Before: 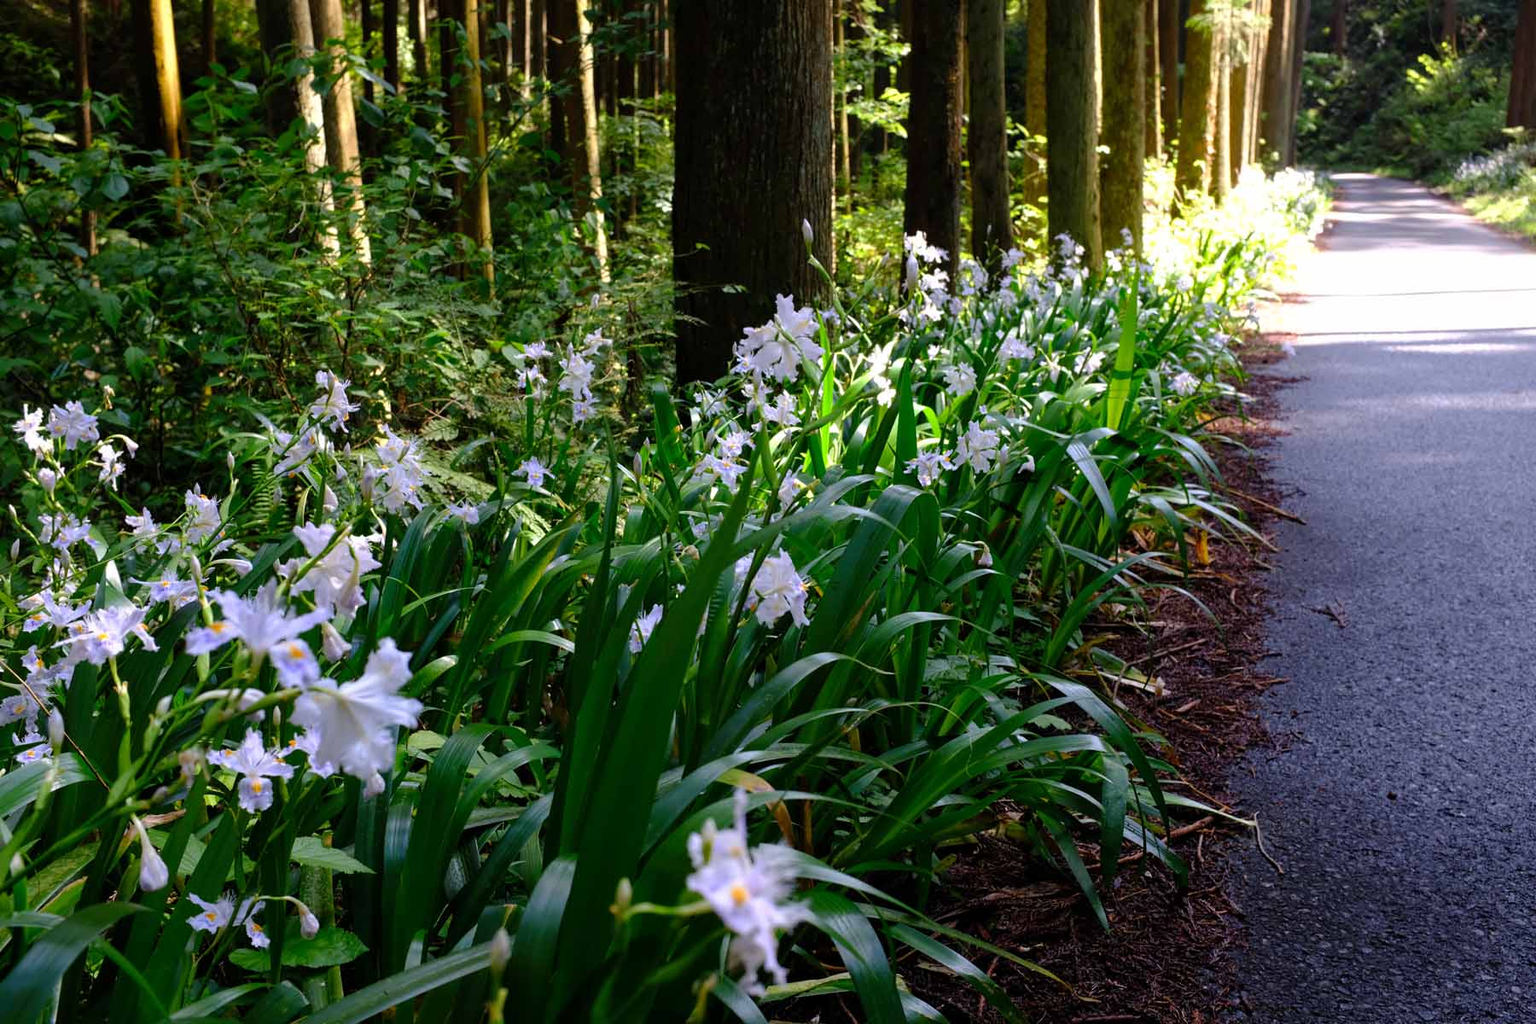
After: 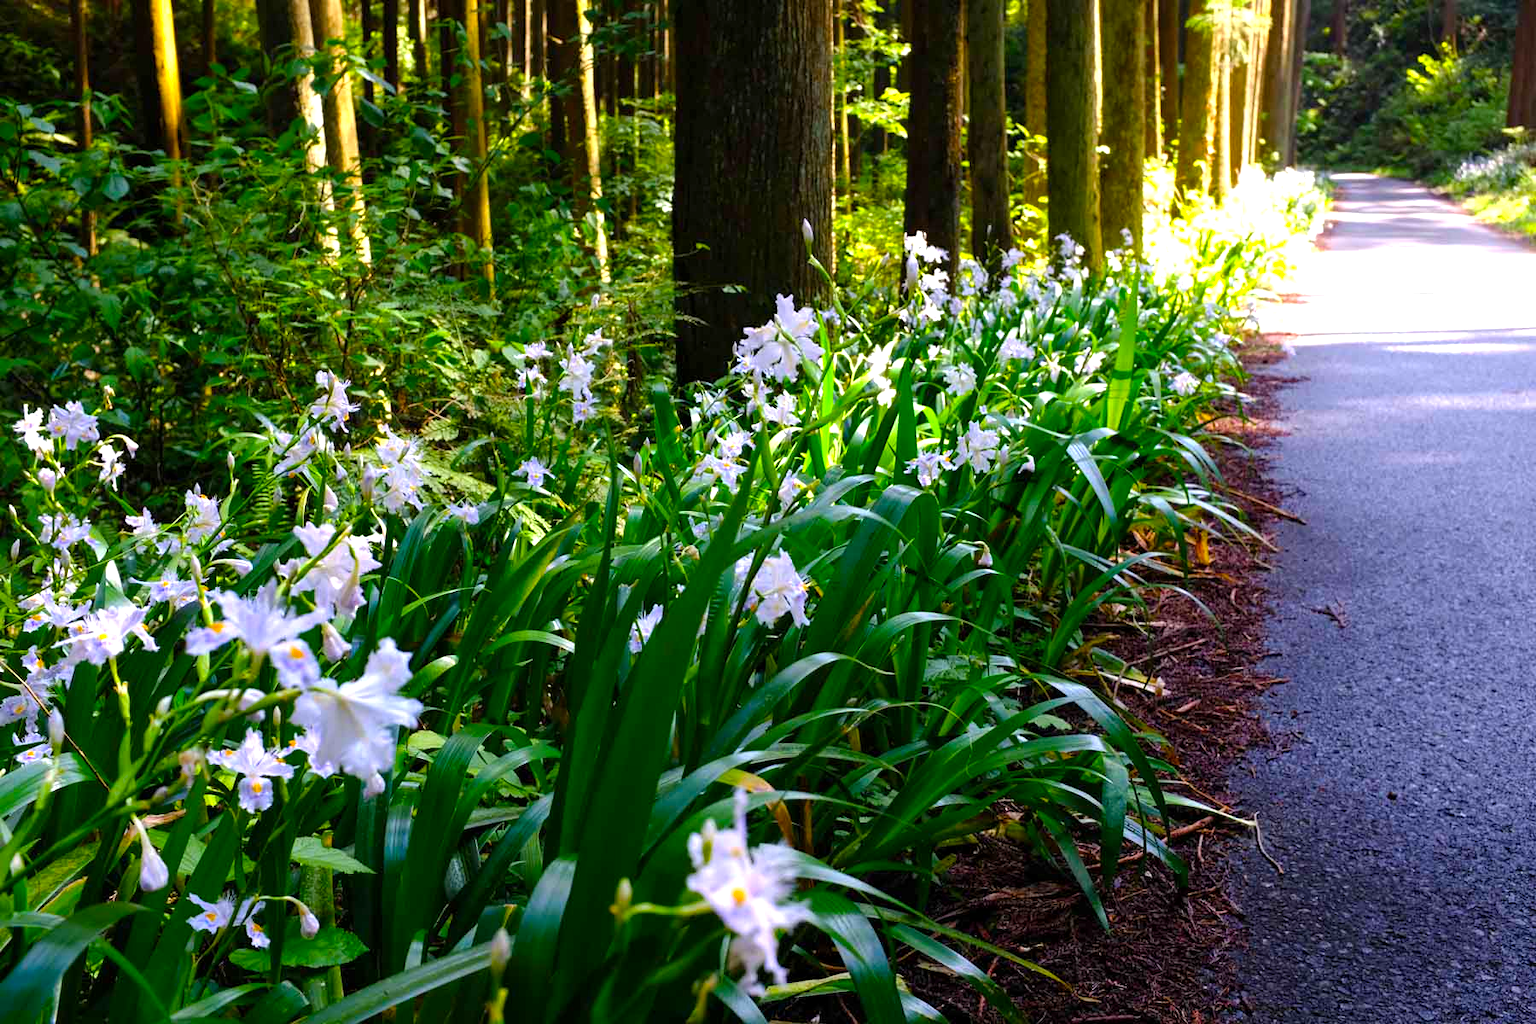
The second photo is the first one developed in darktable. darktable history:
exposure: exposure 0.61 EV, compensate highlight preservation false
color balance rgb: perceptual saturation grading › global saturation 30.402%, global vibrance 20%
